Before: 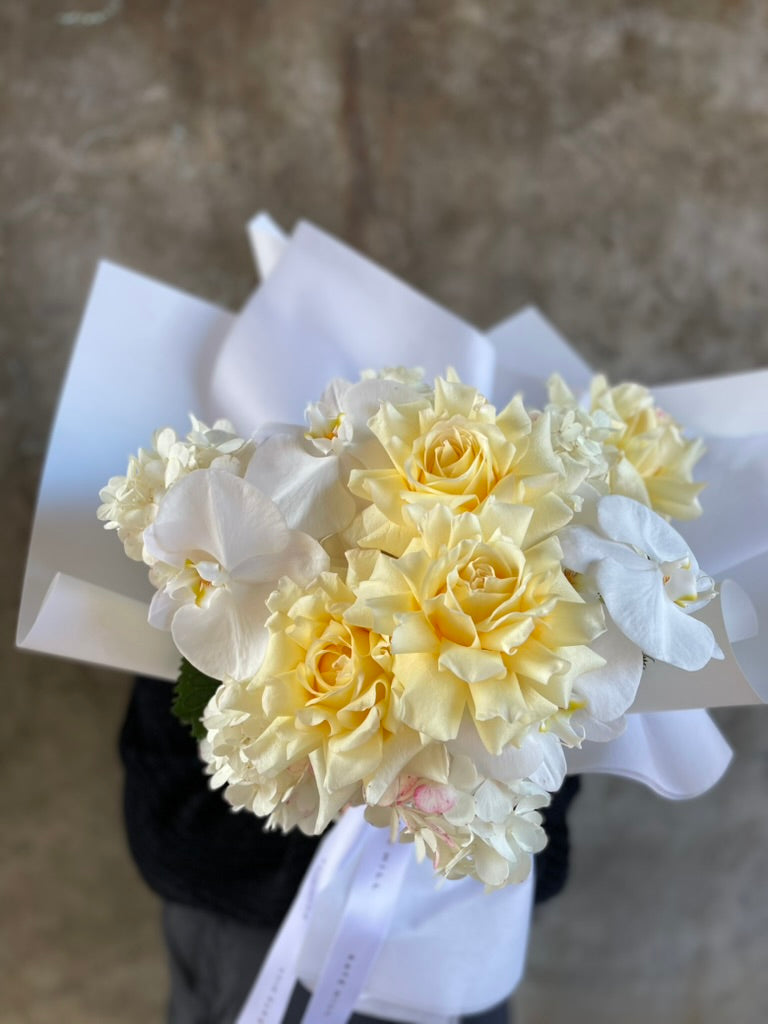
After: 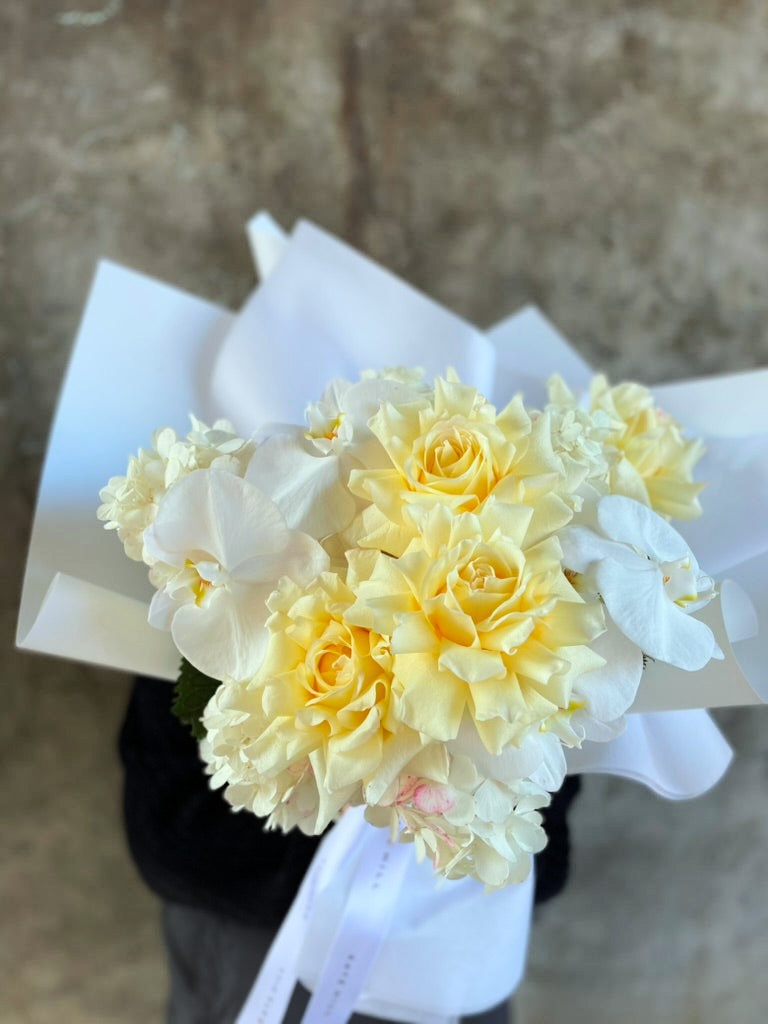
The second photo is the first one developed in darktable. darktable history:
tone curve: curves: ch0 [(0, 0) (0.071, 0.047) (0.266, 0.26) (0.483, 0.554) (0.753, 0.811) (1, 0.983)]; ch1 [(0, 0) (0.346, 0.307) (0.408, 0.387) (0.463, 0.465) (0.482, 0.493) (0.502, 0.499) (0.517, 0.502) (0.55, 0.548) (0.597, 0.61) (0.651, 0.698) (1, 1)]; ch2 [(0, 0) (0.346, 0.34) (0.434, 0.46) (0.485, 0.494) (0.5, 0.498) (0.517, 0.506) (0.526, 0.545) (0.583, 0.61) (0.625, 0.659) (1, 1)], color space Lab, linked channels, preserve colors none
vignetting: fall-off radius 61.05%, brightness 0.039, saturation 0.003
color correction: highlights a* -6.39, highlights b* 0.696
